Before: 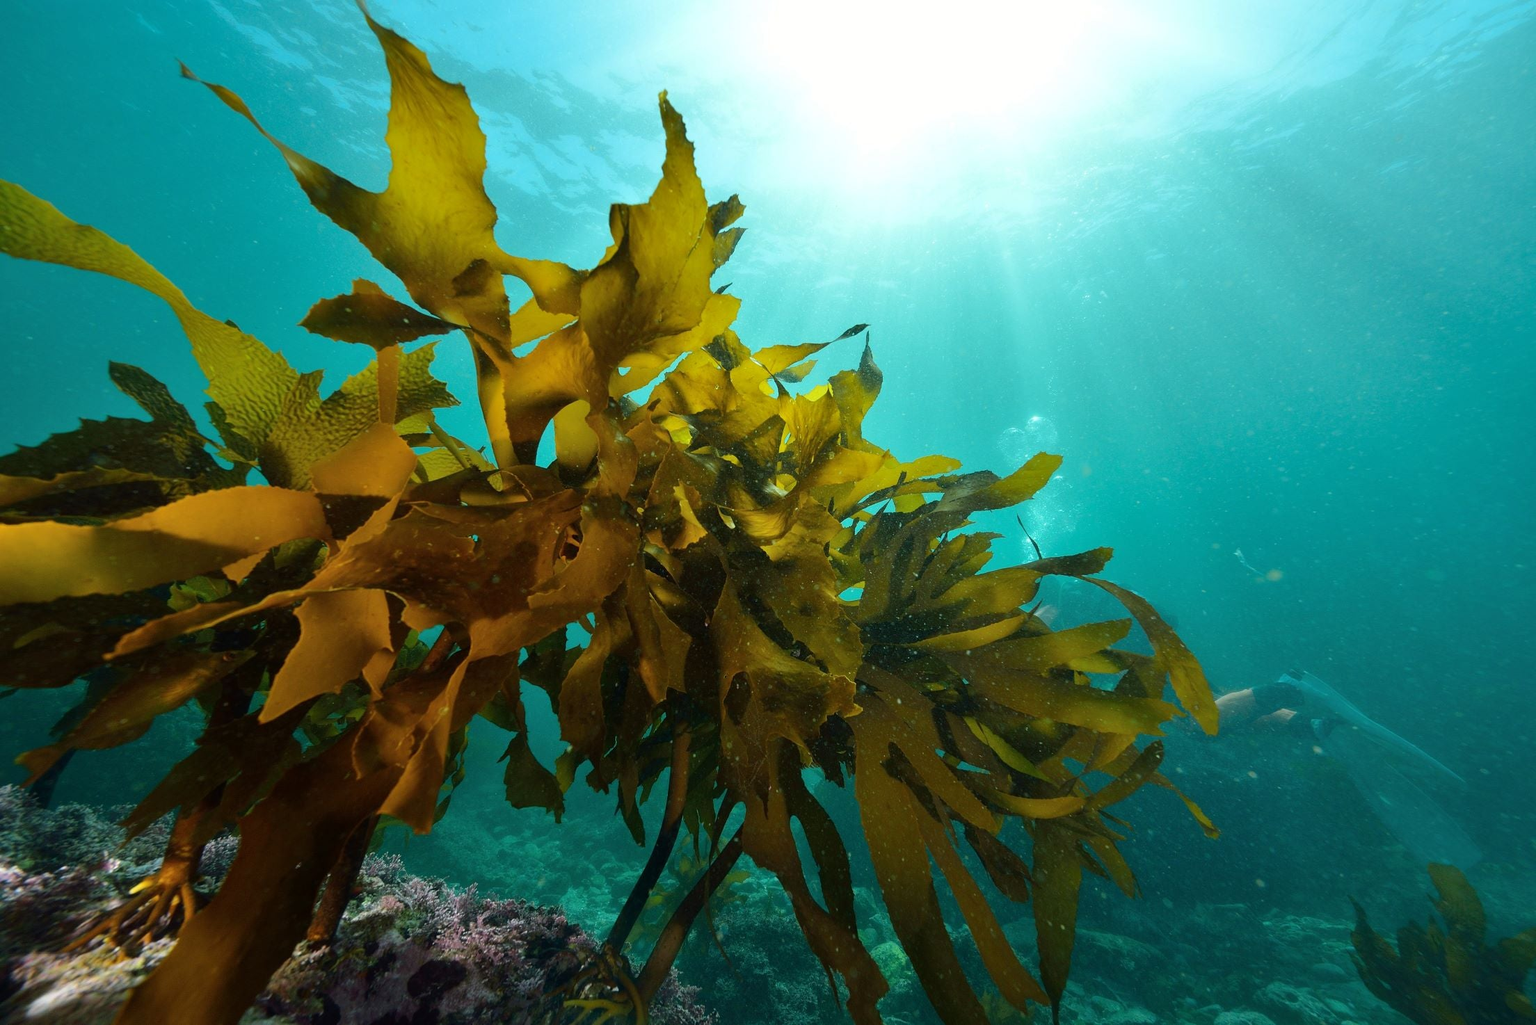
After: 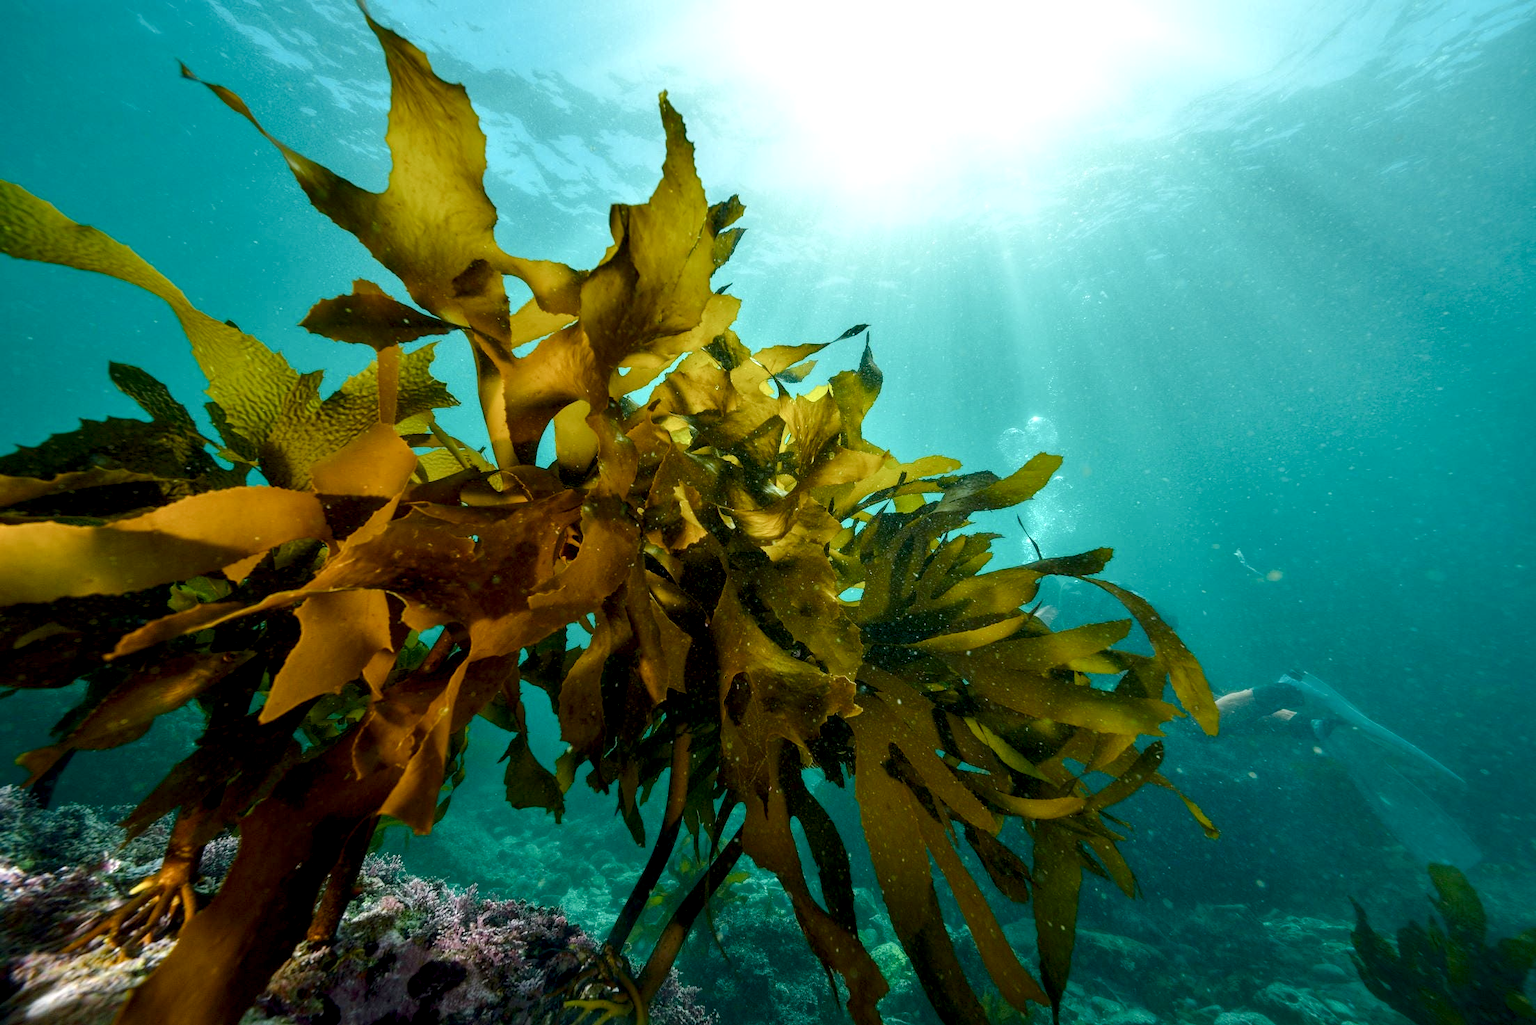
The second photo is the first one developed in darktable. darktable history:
local contrast: detail 150%
color balance rgb: perceptual saturation grading › global saturation 20%, perceptual saturation grading › highlights -25%, perceptual saturation grading › shadows 50%, global vibrance -25%
